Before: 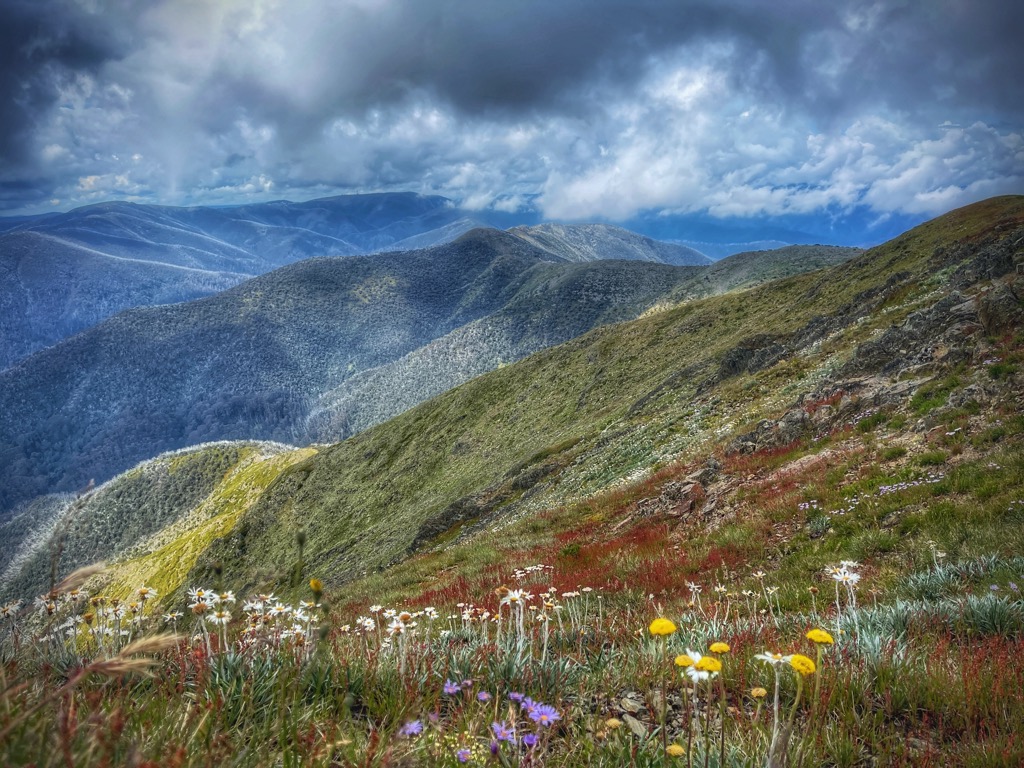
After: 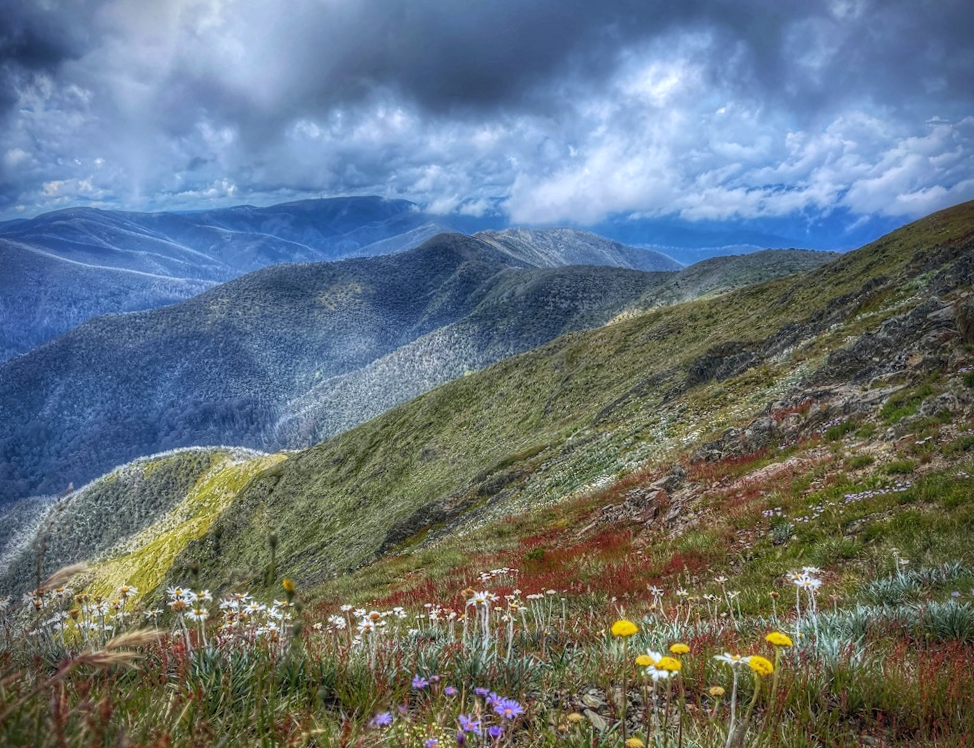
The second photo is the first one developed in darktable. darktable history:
rotate and perspective: rotation 0.074°, lens shift (vertical) 0.096, lens shift (horizontal) -0.041, crop left 0.043, crop right 0.952, crop top 0.024, crop bottom 0.979
white balance: red 0.984, blue 1.059
local contrast: on, module defaults
contrast equalizer: y [[0.5, 0.488, 0.462, 0.461, 0.491, 0.5], [0.5 ×6], [0.5 ×6], [0 ×6], [0 ×6]]
